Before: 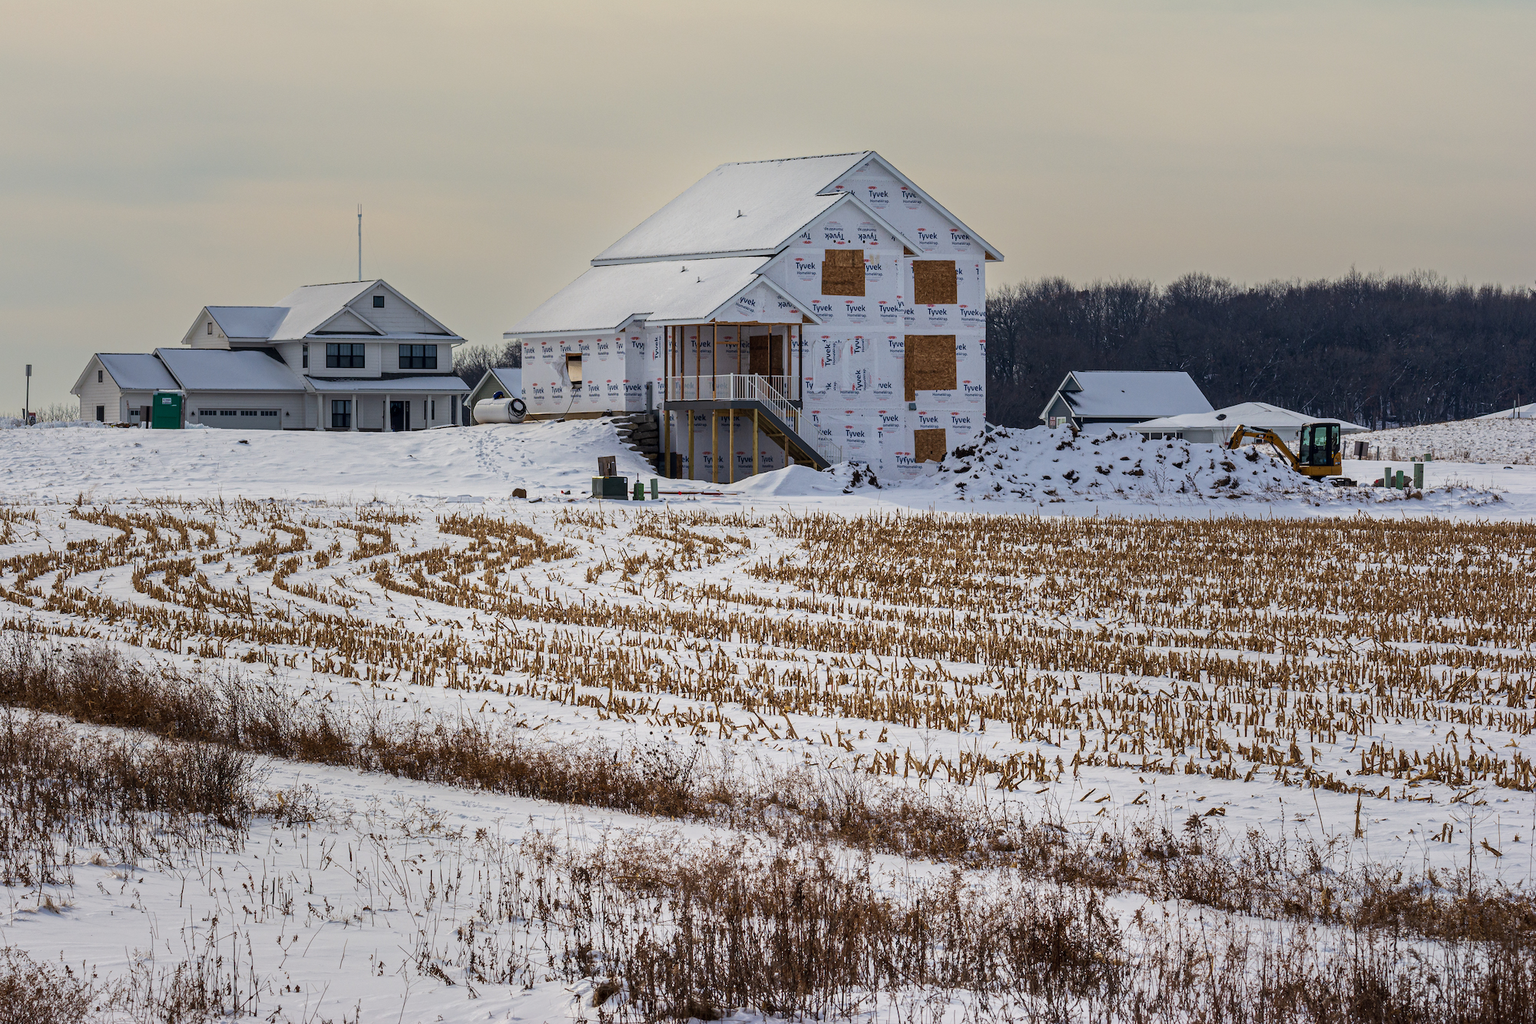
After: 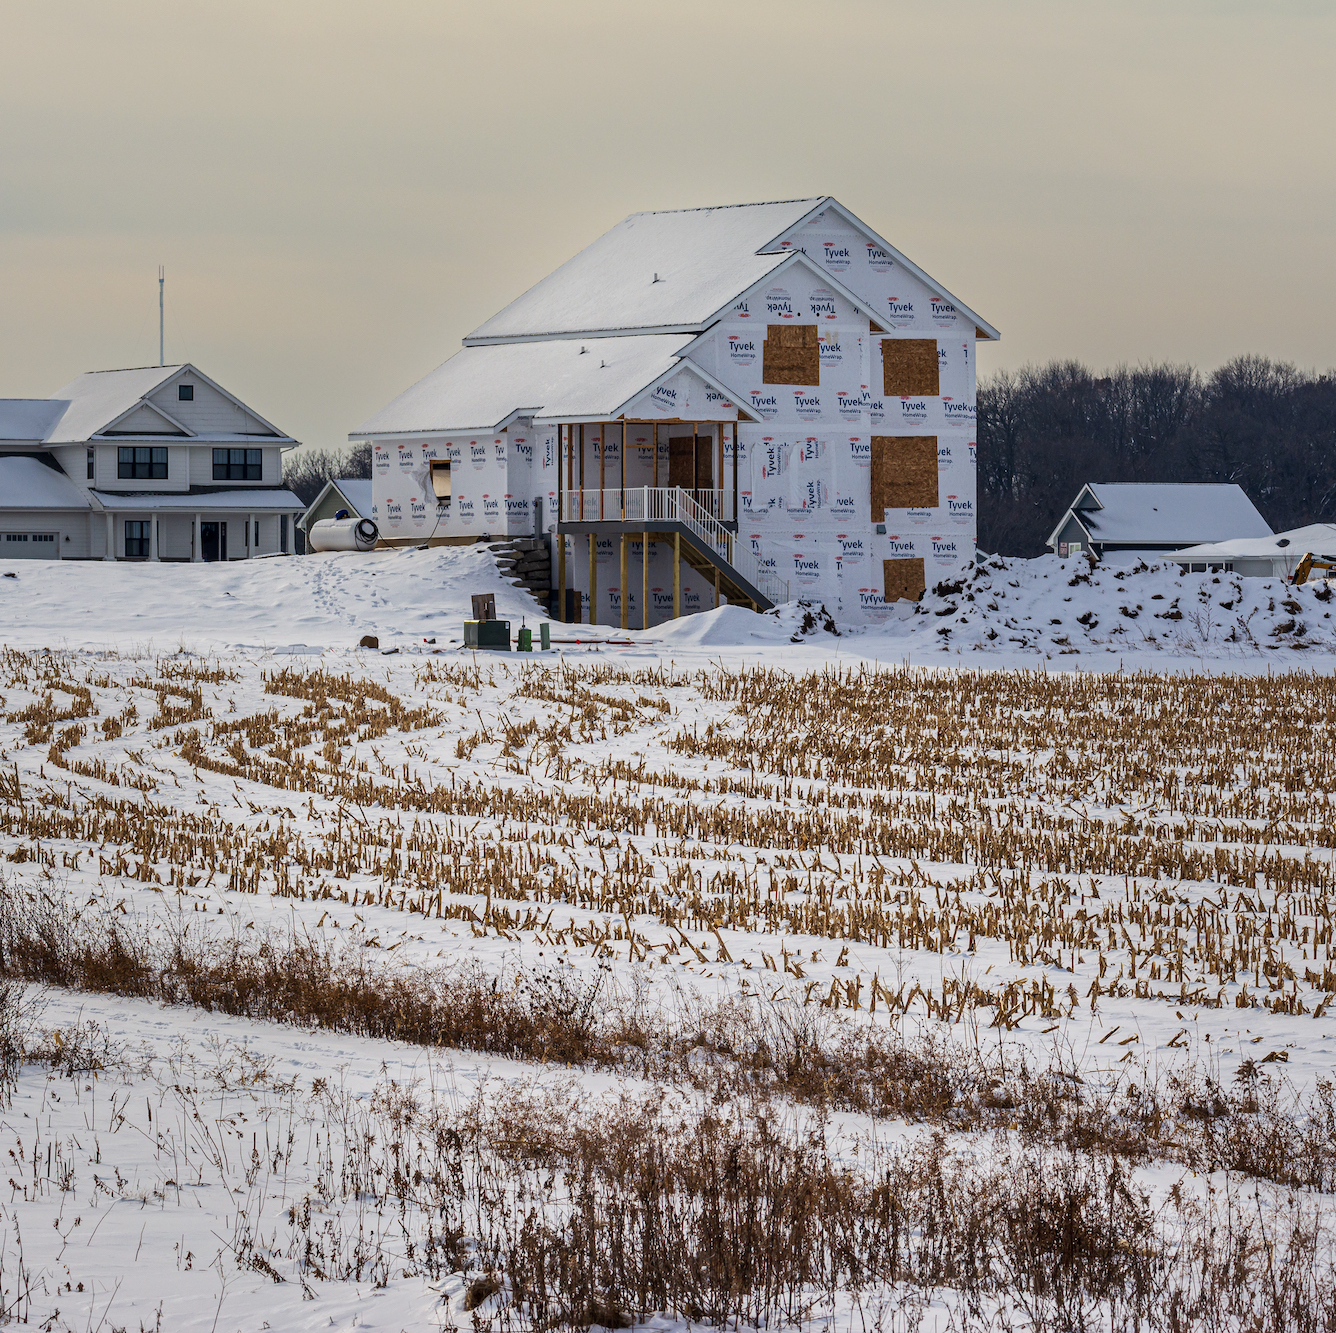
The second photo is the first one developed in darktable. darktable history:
crop: left 15.376%, right 17.795%
